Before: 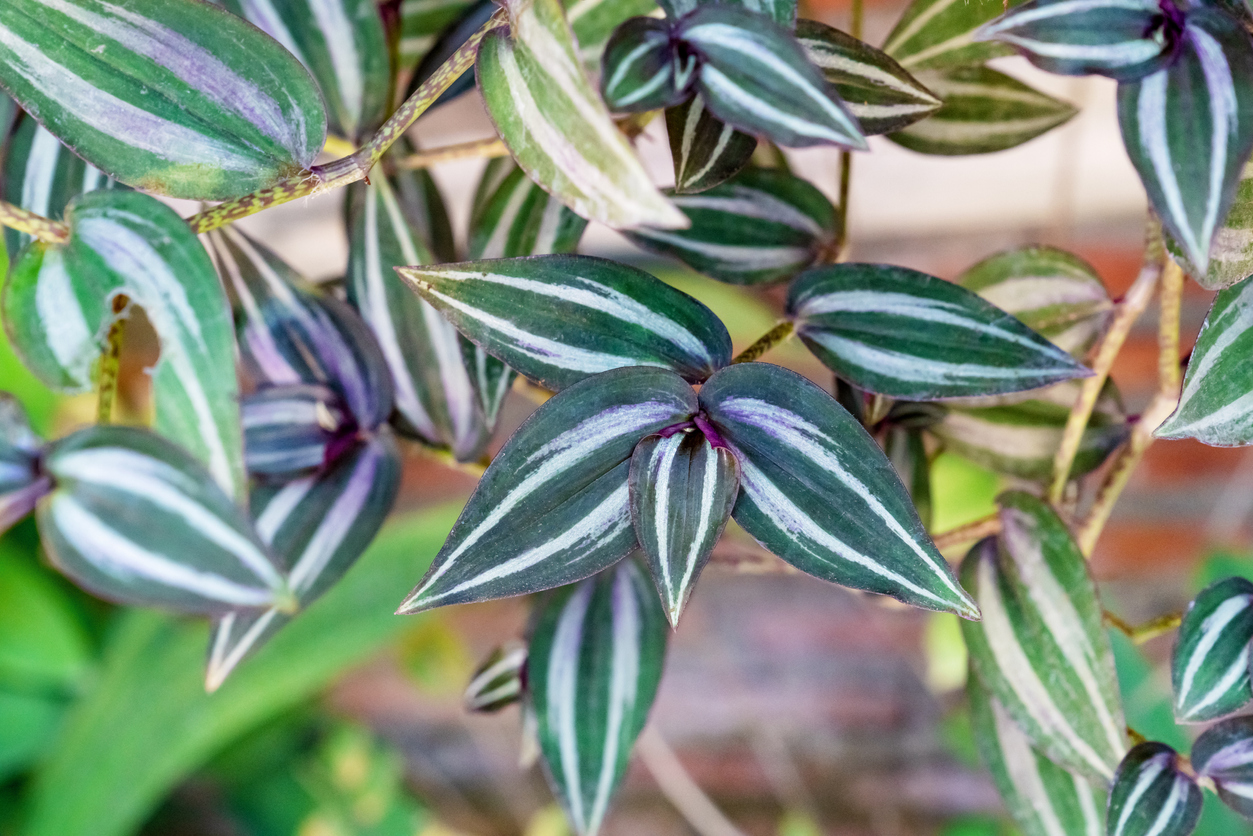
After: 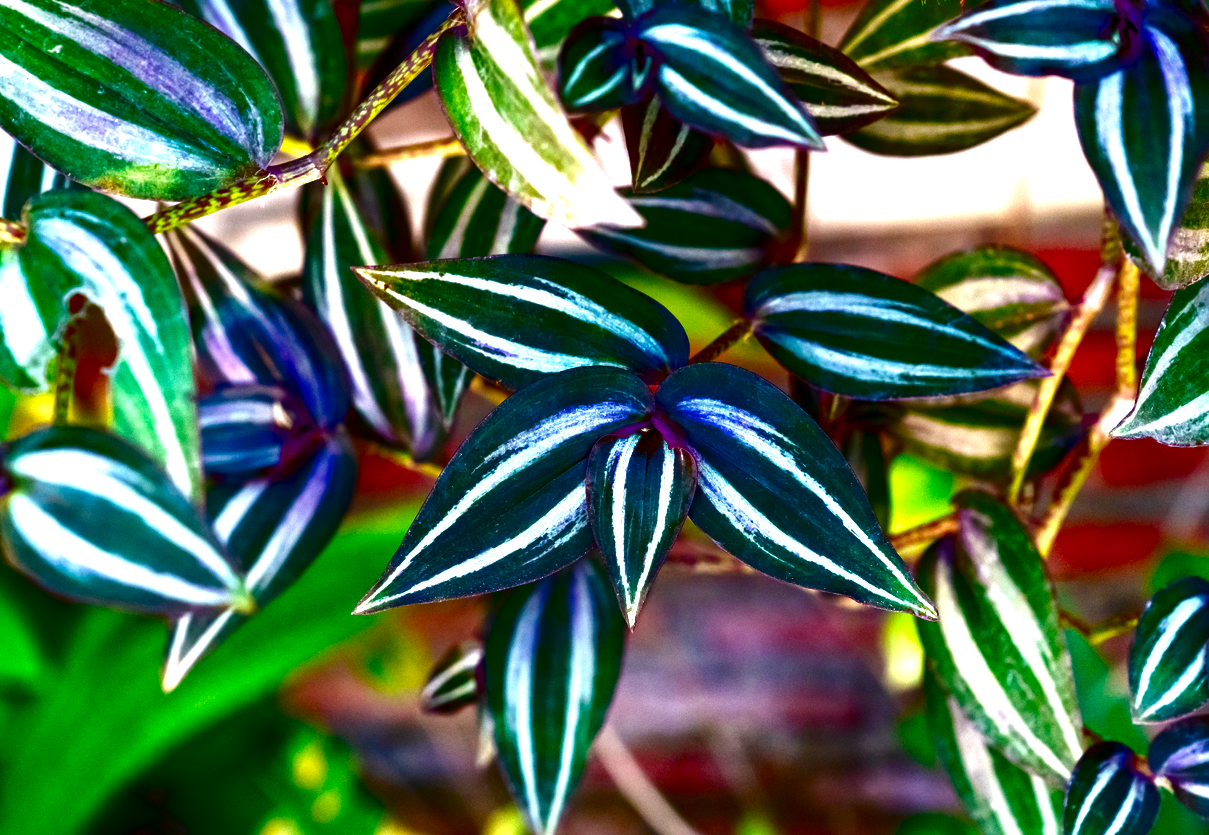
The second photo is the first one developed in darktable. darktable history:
exposure: exposure 0.693 EV, compensate highlight preservation false
crop and rotate: left 3.451%
contrast brightness saturation: brightness -0.991, saturation 0.989
